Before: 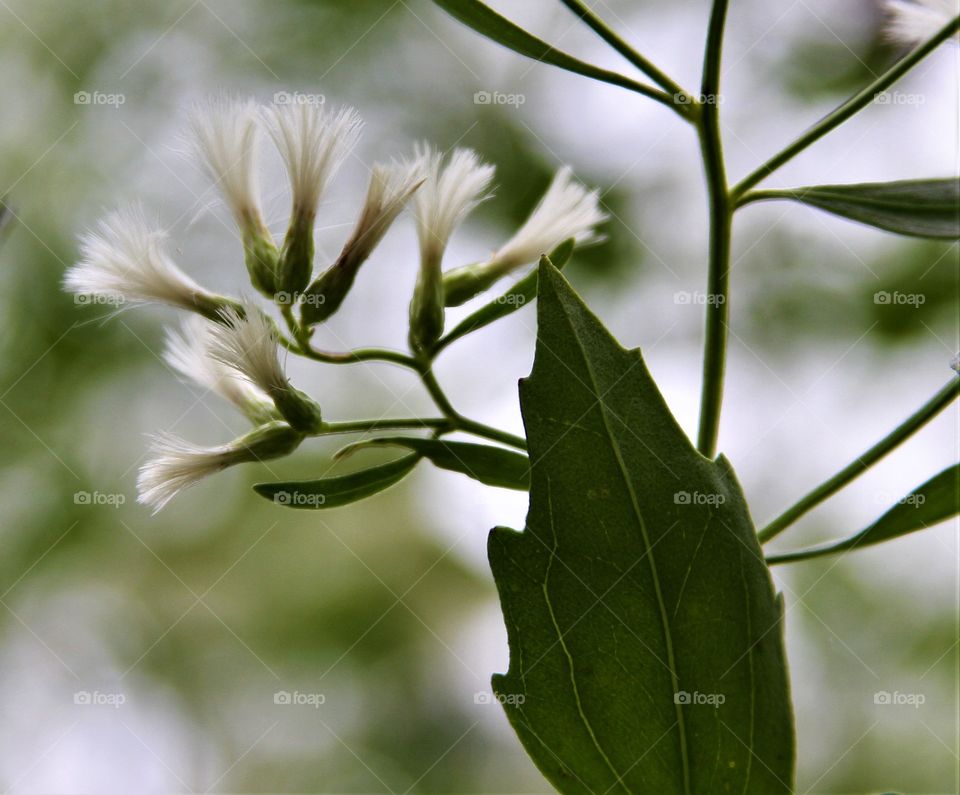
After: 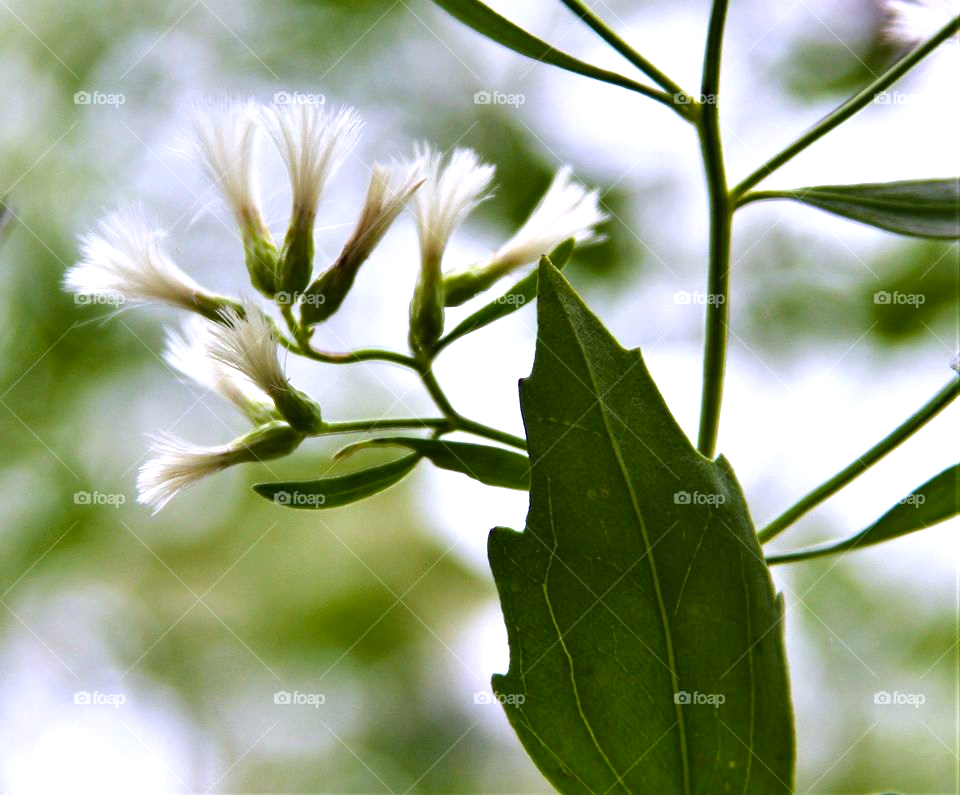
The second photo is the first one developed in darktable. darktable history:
color balance rgb: perceptual saturation grading › global saturation 30.401%
color calibration: illuminant as shot in camera, x 0.358, y 0.373, temperature 4628.91 K
exposure: black level correction 0, exposure 0.699 EV, compensate exposure bias true, compensate highlight preservation false
